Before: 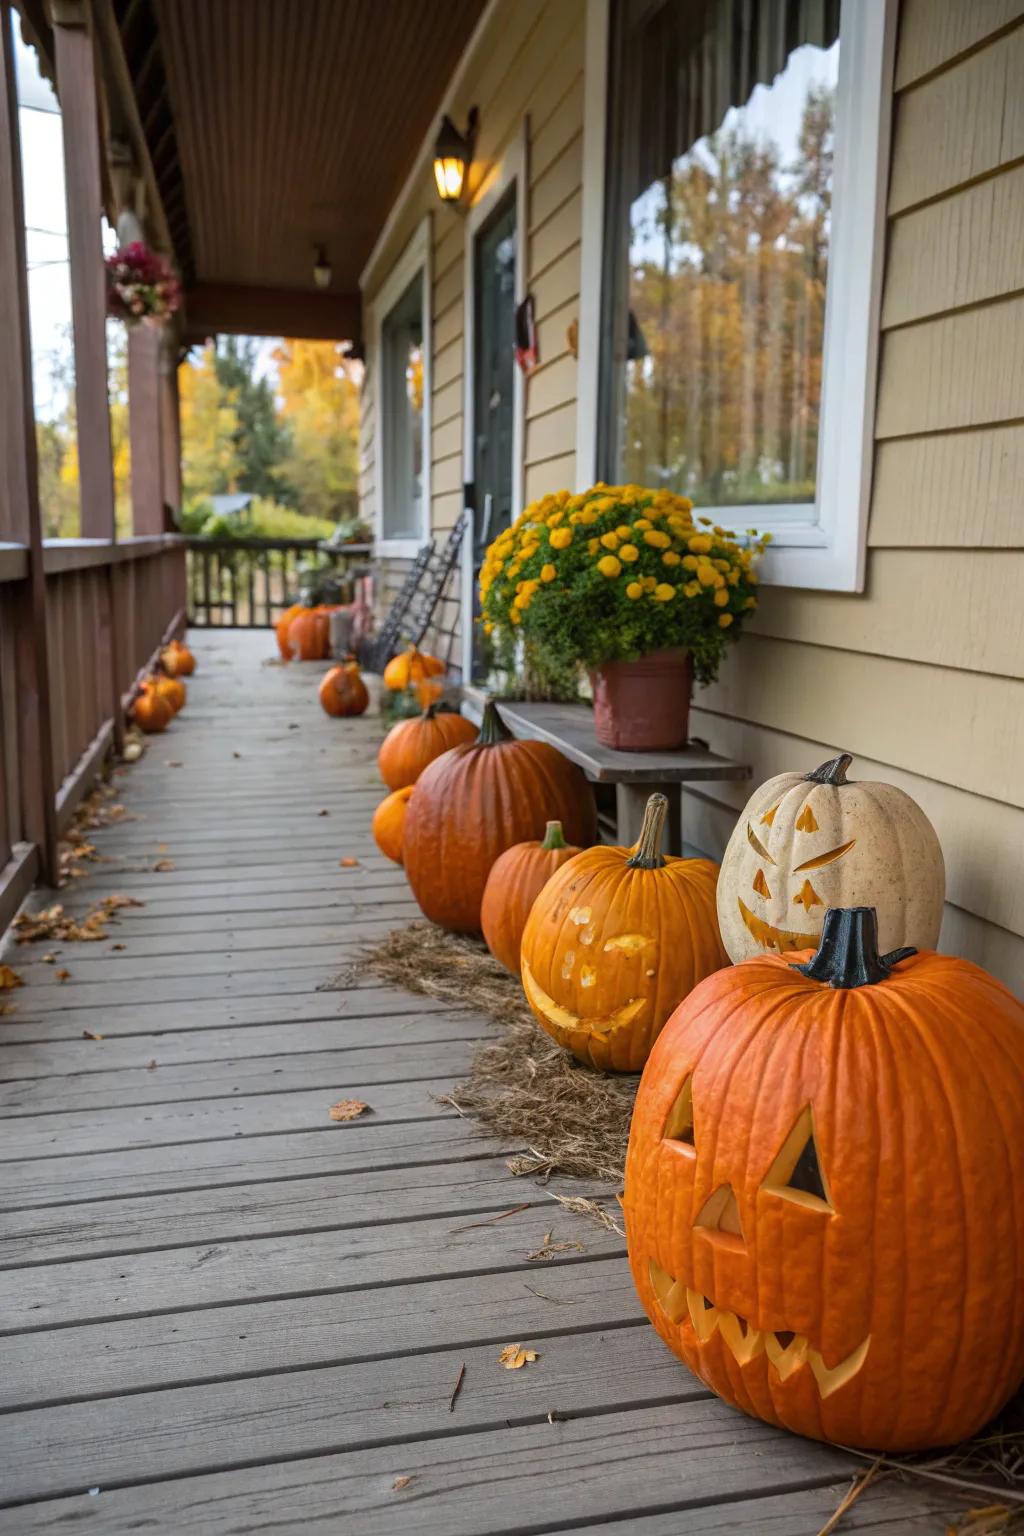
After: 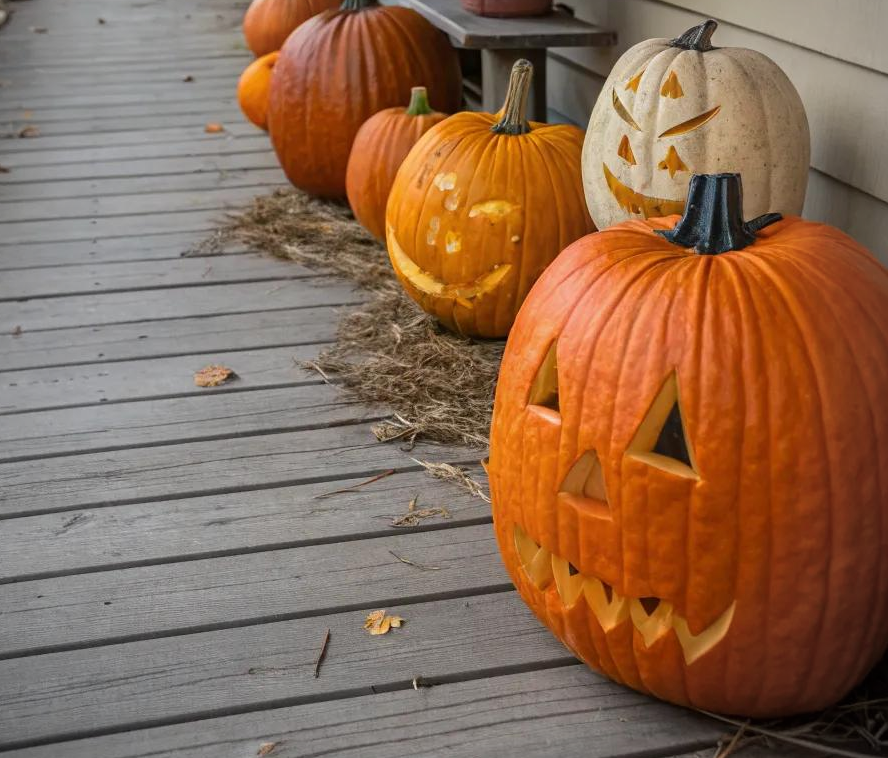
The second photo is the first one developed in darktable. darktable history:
crop and rotate: left 13.279%, top 47.791%, bottom 2.841%
vignetting: fall-off start 79.84%, brightness -0.338
